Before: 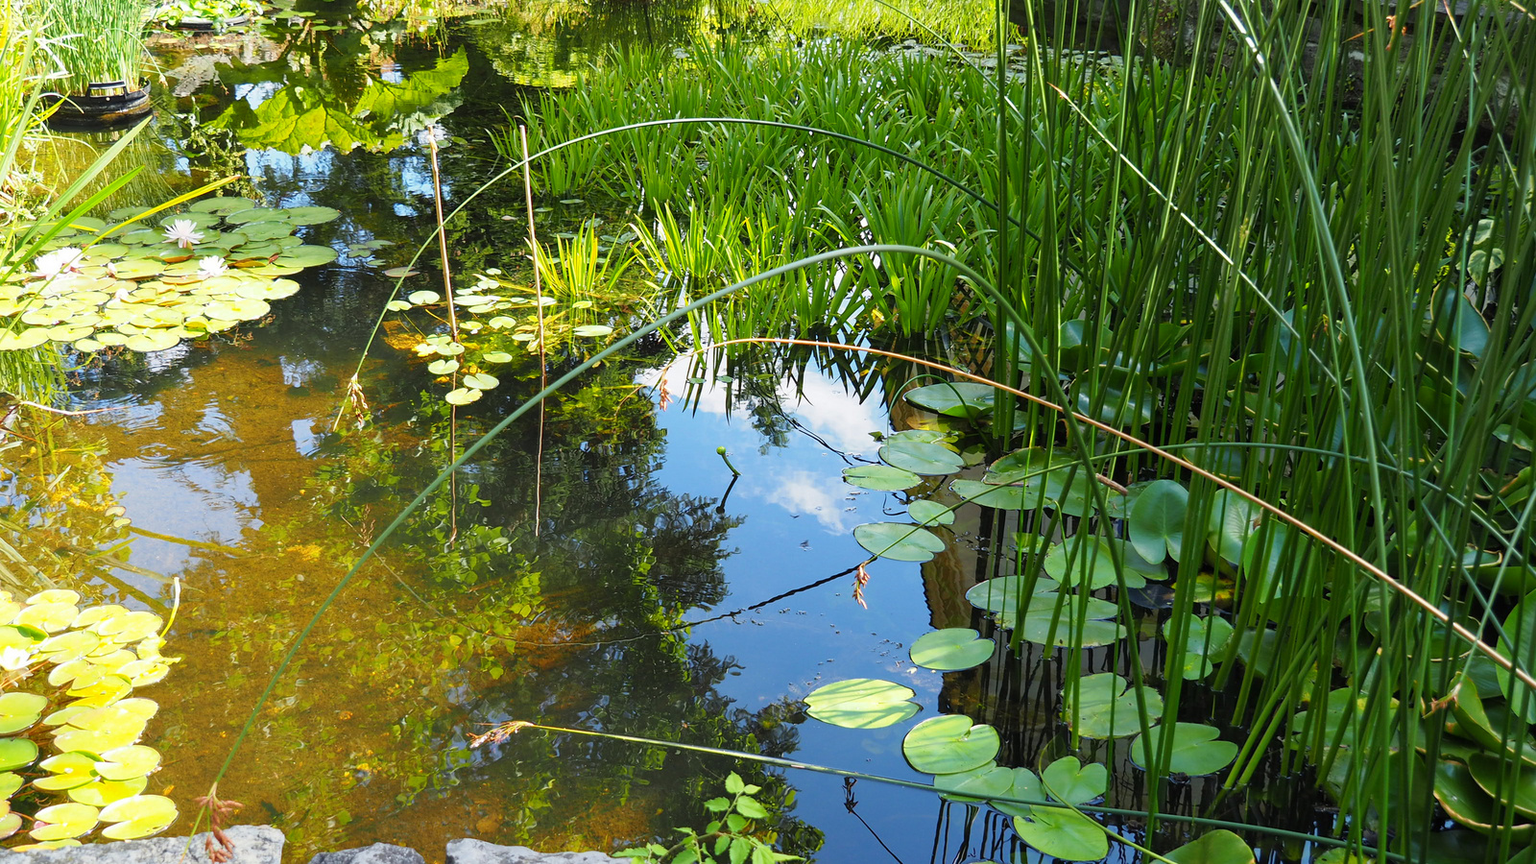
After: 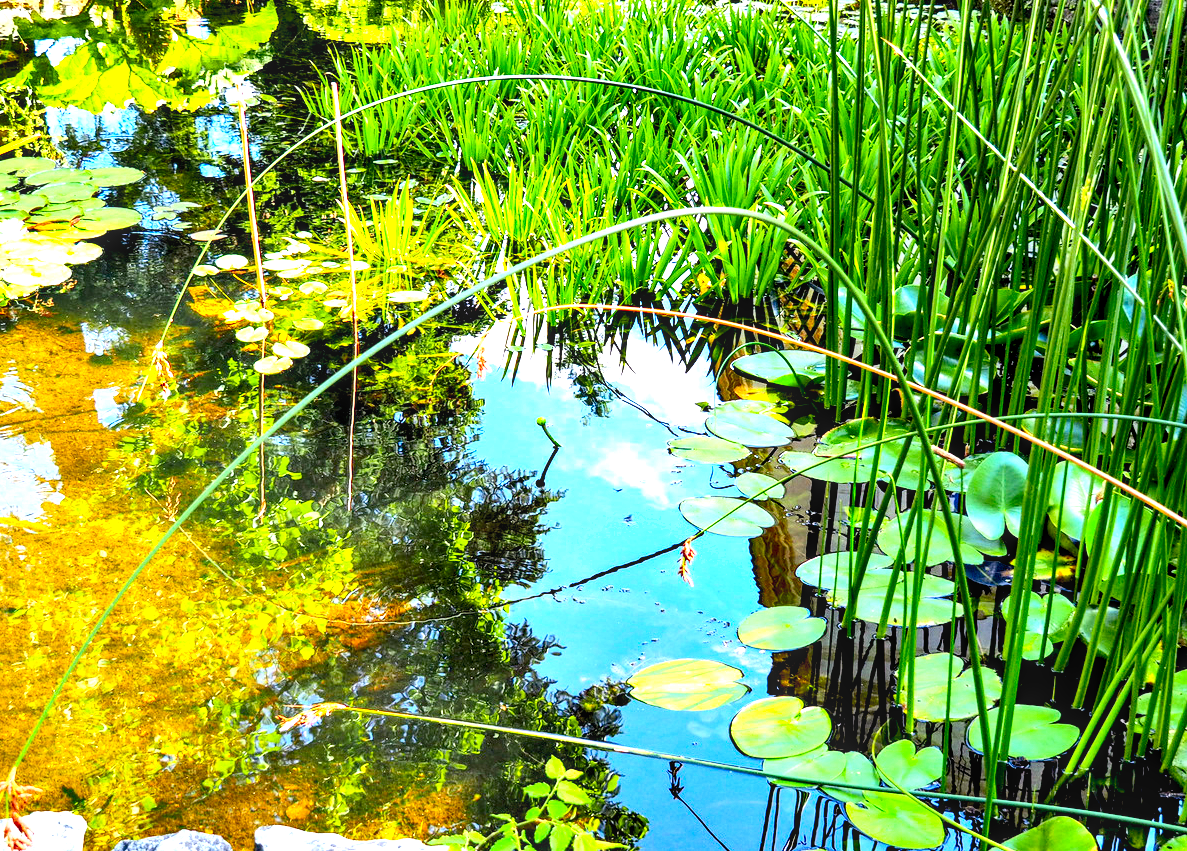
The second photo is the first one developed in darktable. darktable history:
contrast brightness saturation: contrast 0.196, brightness 0.166, saturation 0.221
exposure: black level correction 0.009, exposure 1.413 EV, compensate highlight preservation false
base curve: curves: ch0 [(0, 0) (0.283, 0.295) (1, 1)], preserve colors none
contrast equalizer: y [[0.6 ×6], [0.55 ×6], [0 ×6], [0 ×6], [0 ×6]]
crop and rotate: left 13.195%, top 5.345%, right 12.562%
local contrast: on, module defaults
shadows and highlights: shadows 21.02, highlights -35.86, highlights color adjustment 48.94%, soften with gaussian
